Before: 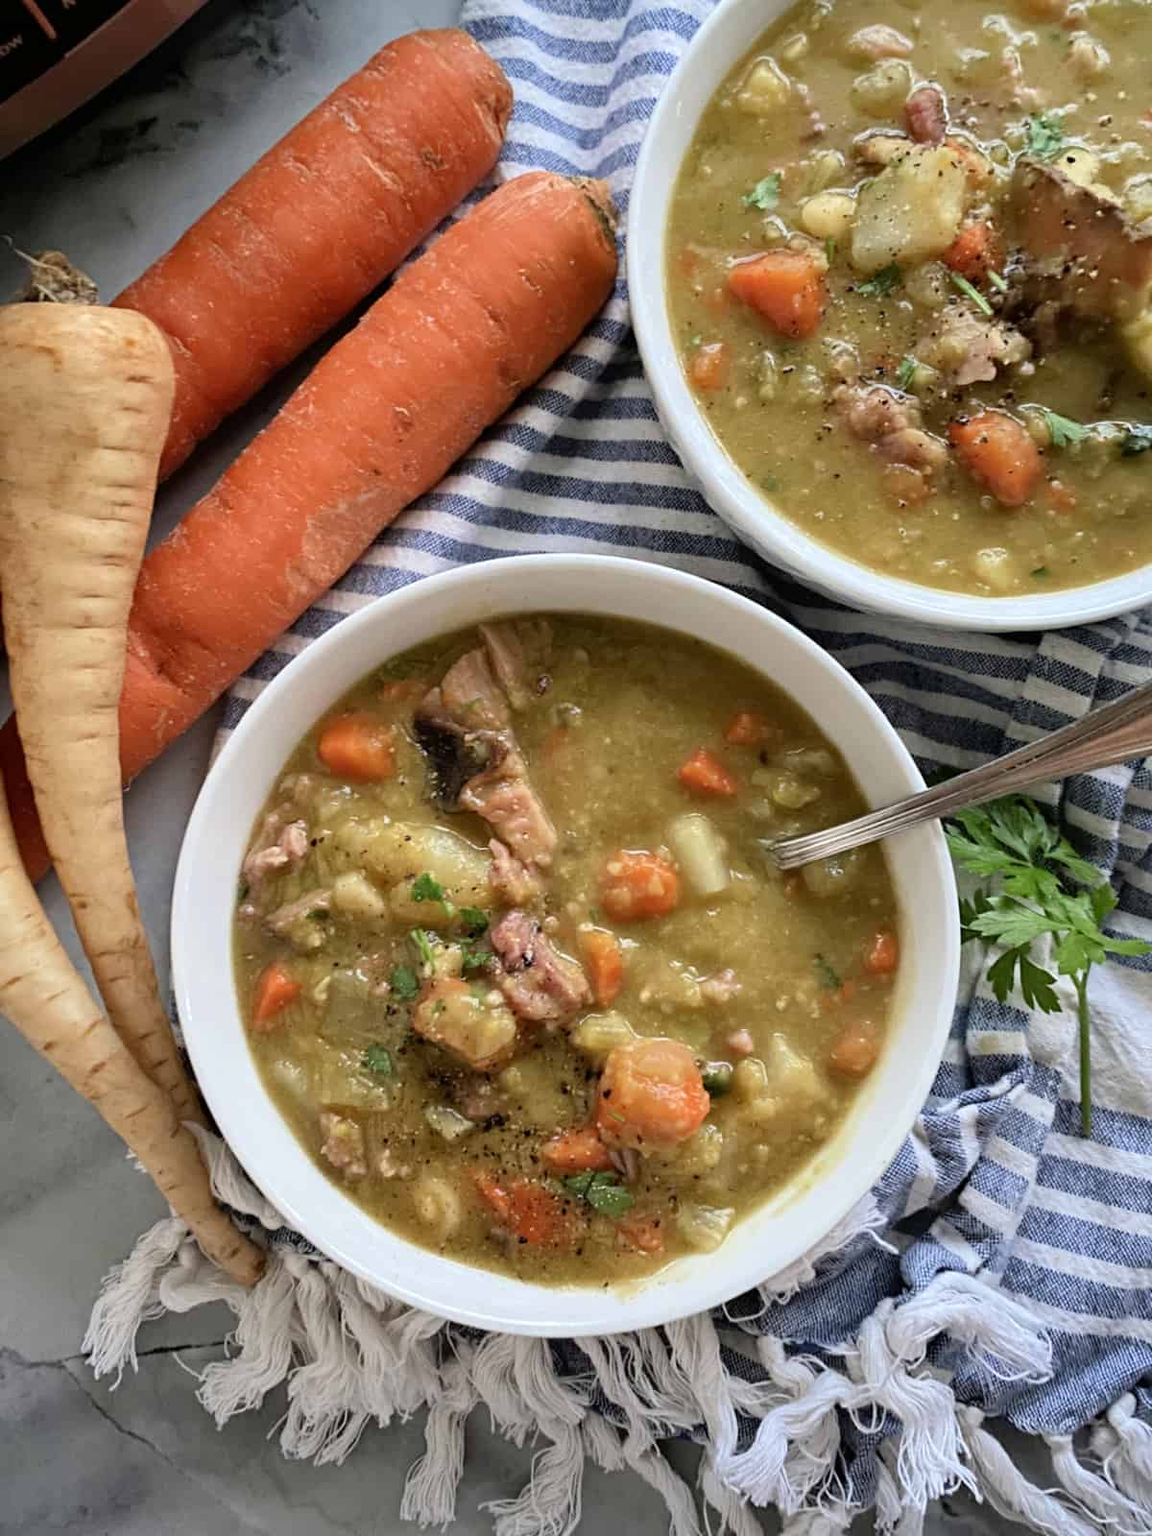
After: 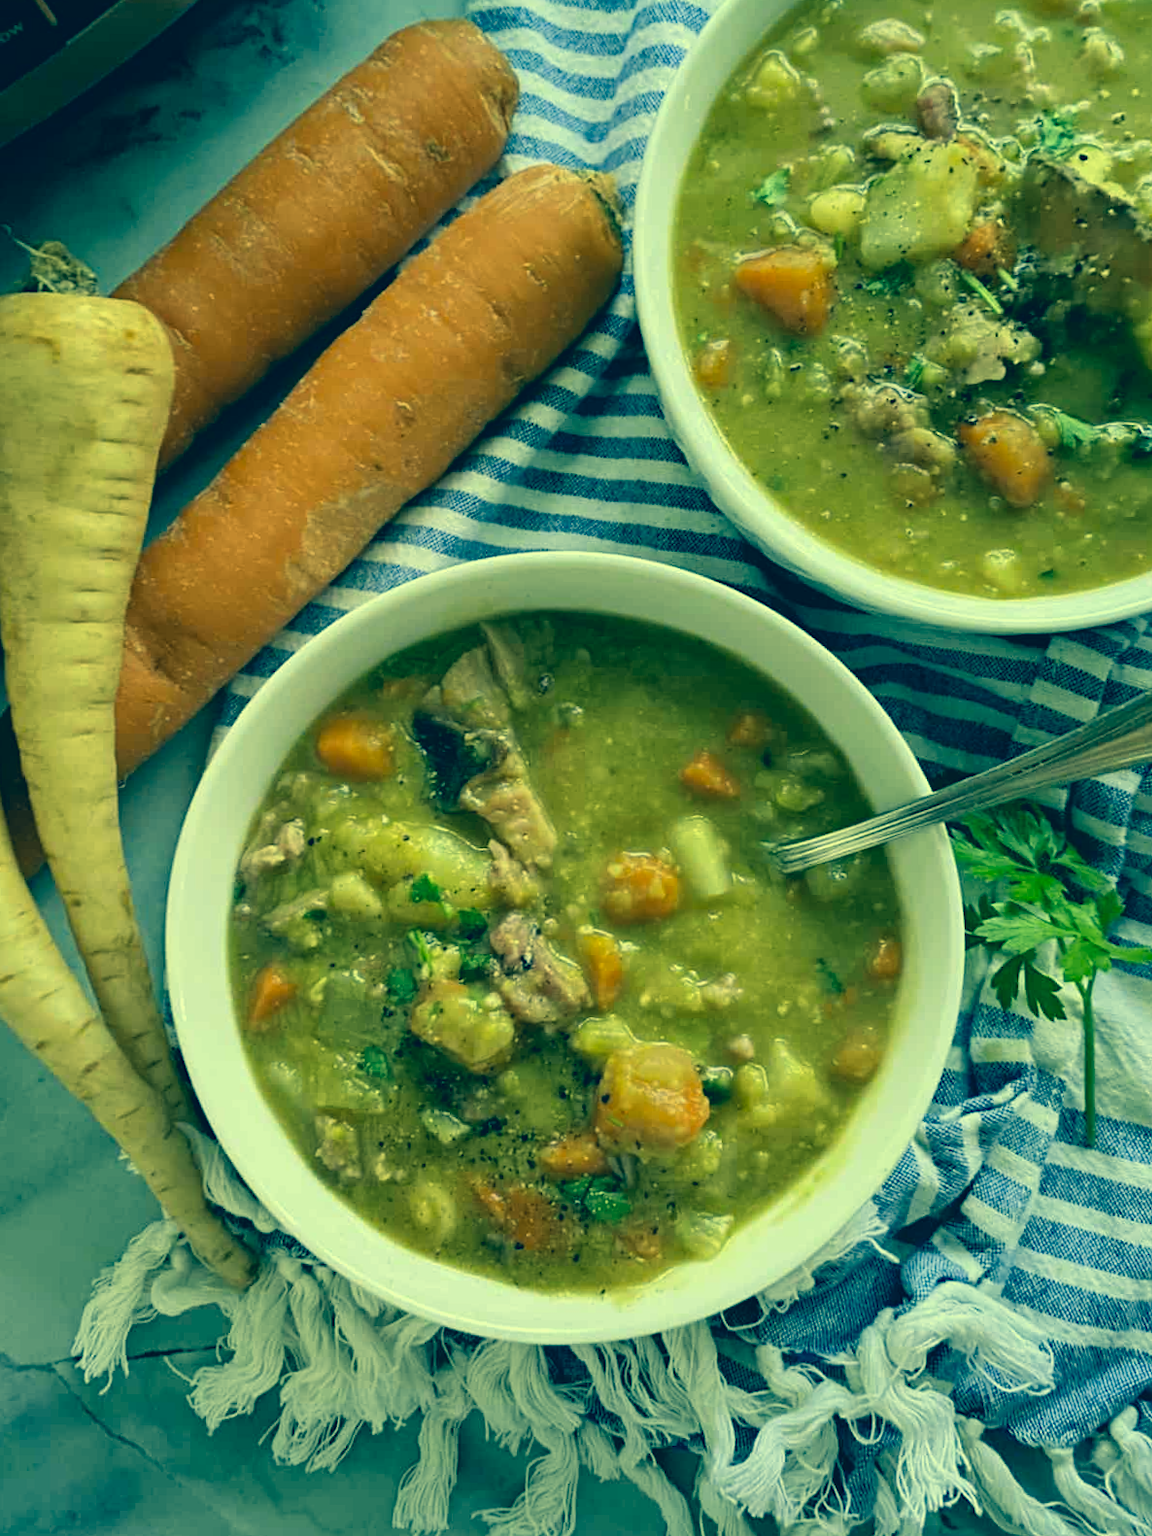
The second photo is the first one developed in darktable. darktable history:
color correction: highlights a* -15.58, highlights b* 40, shadows a* -40, shadows b* -26.18
crop and rotate: angle -0.5°
